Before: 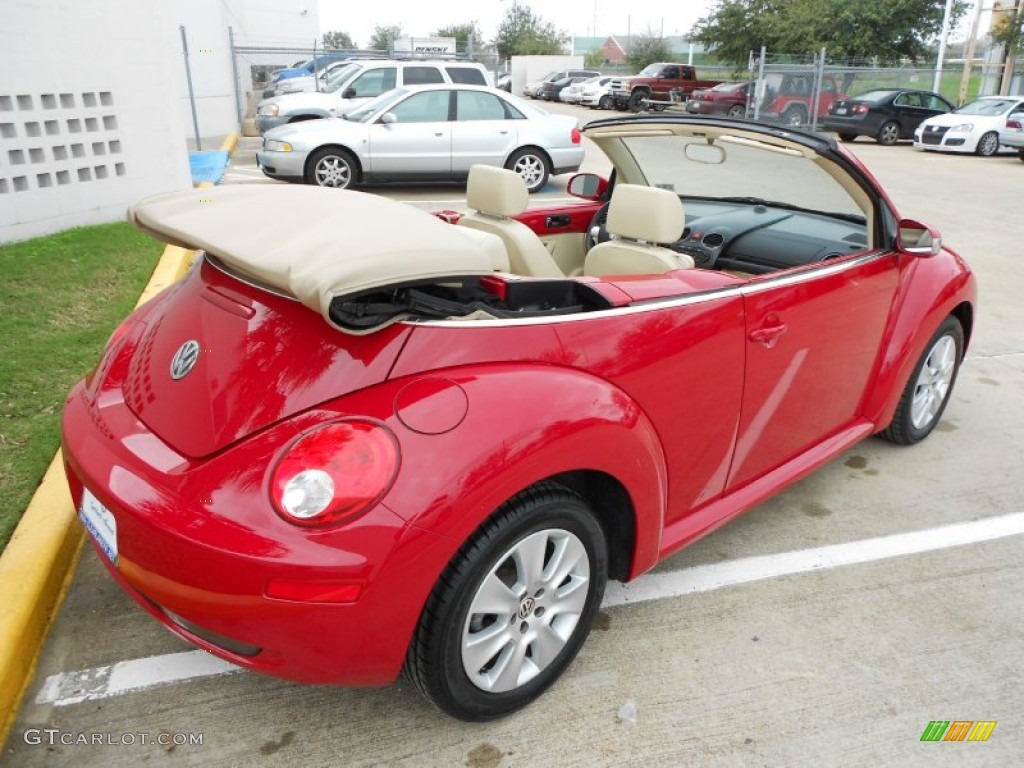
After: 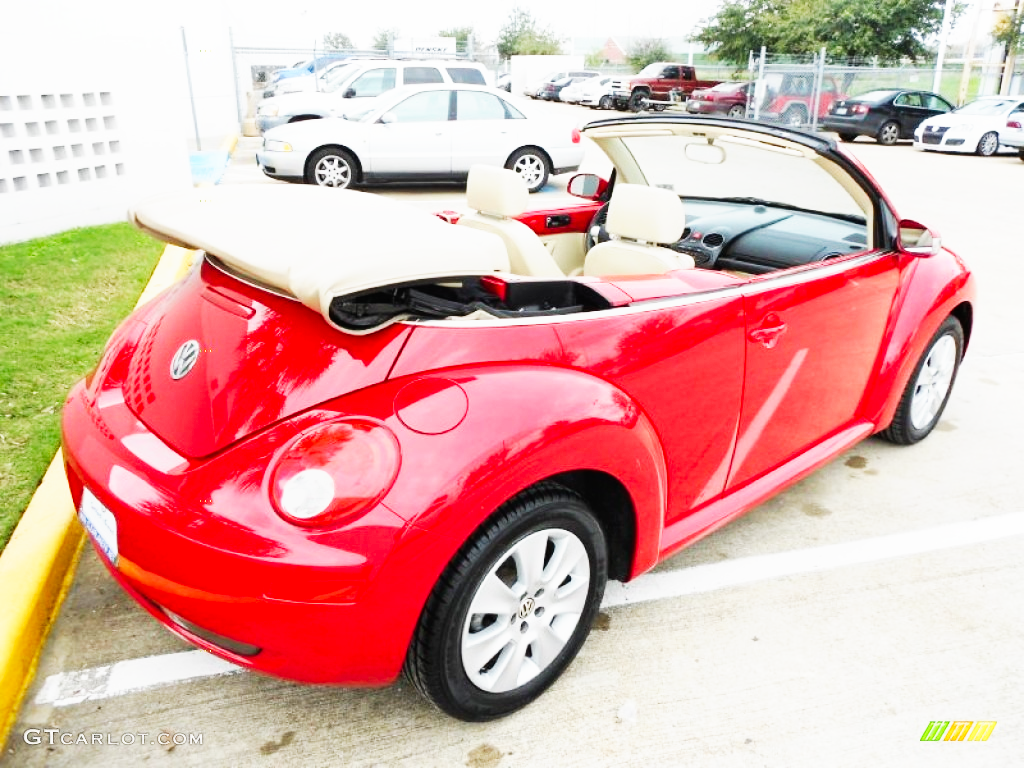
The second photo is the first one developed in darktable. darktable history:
local contrast: mode bilateral grid, contrast 100, coarseness 100, detail 89%, midtone range 0.2
base curve: curves: ch0 [(0, 0) (0.007, 0.004) (0.027, 0.03) (0.046, 0.07) (0.207, 0.54) (0.442, 0.872) (0.673, 0.972) (1, 1)], preserve colors none
